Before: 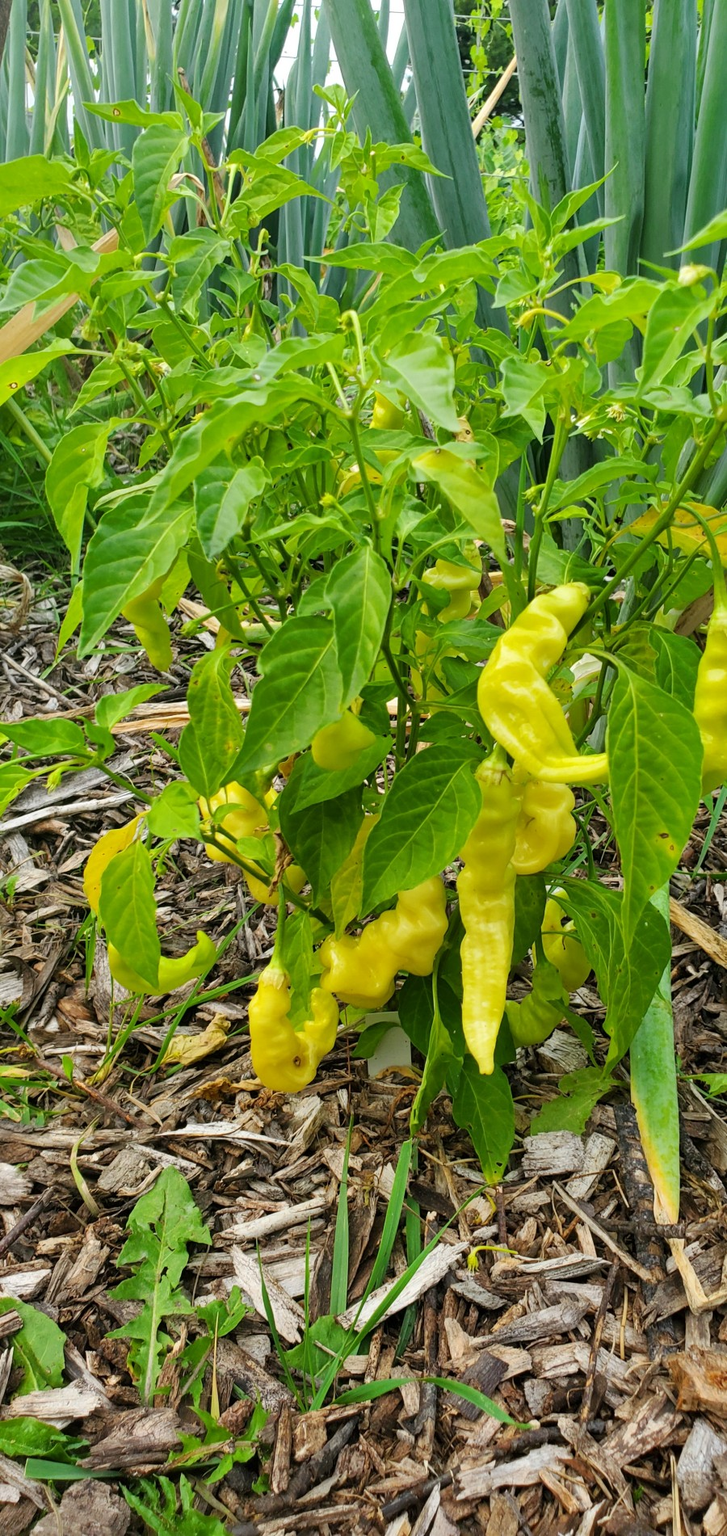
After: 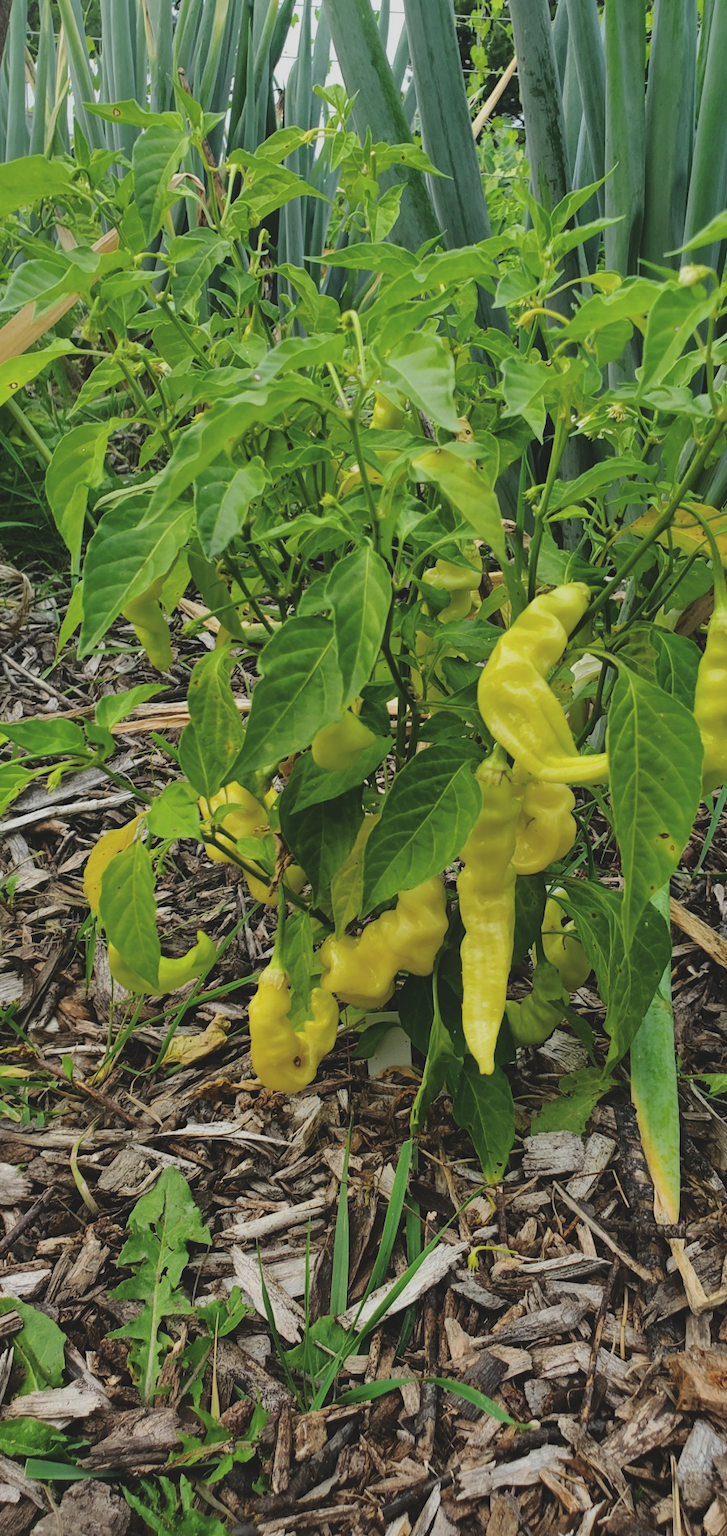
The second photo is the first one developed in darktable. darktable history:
exposure: black level correction -0.036, exposure -0.498 EV, compensate highlight preservation false
base curve: curves: ch0 [(0, 0) (0.073, 0.04) (0.157, 0.139) (0.492, 0.492) (0.758, 0.758) (1, 1)]
tone equalizer: on, module defaults
